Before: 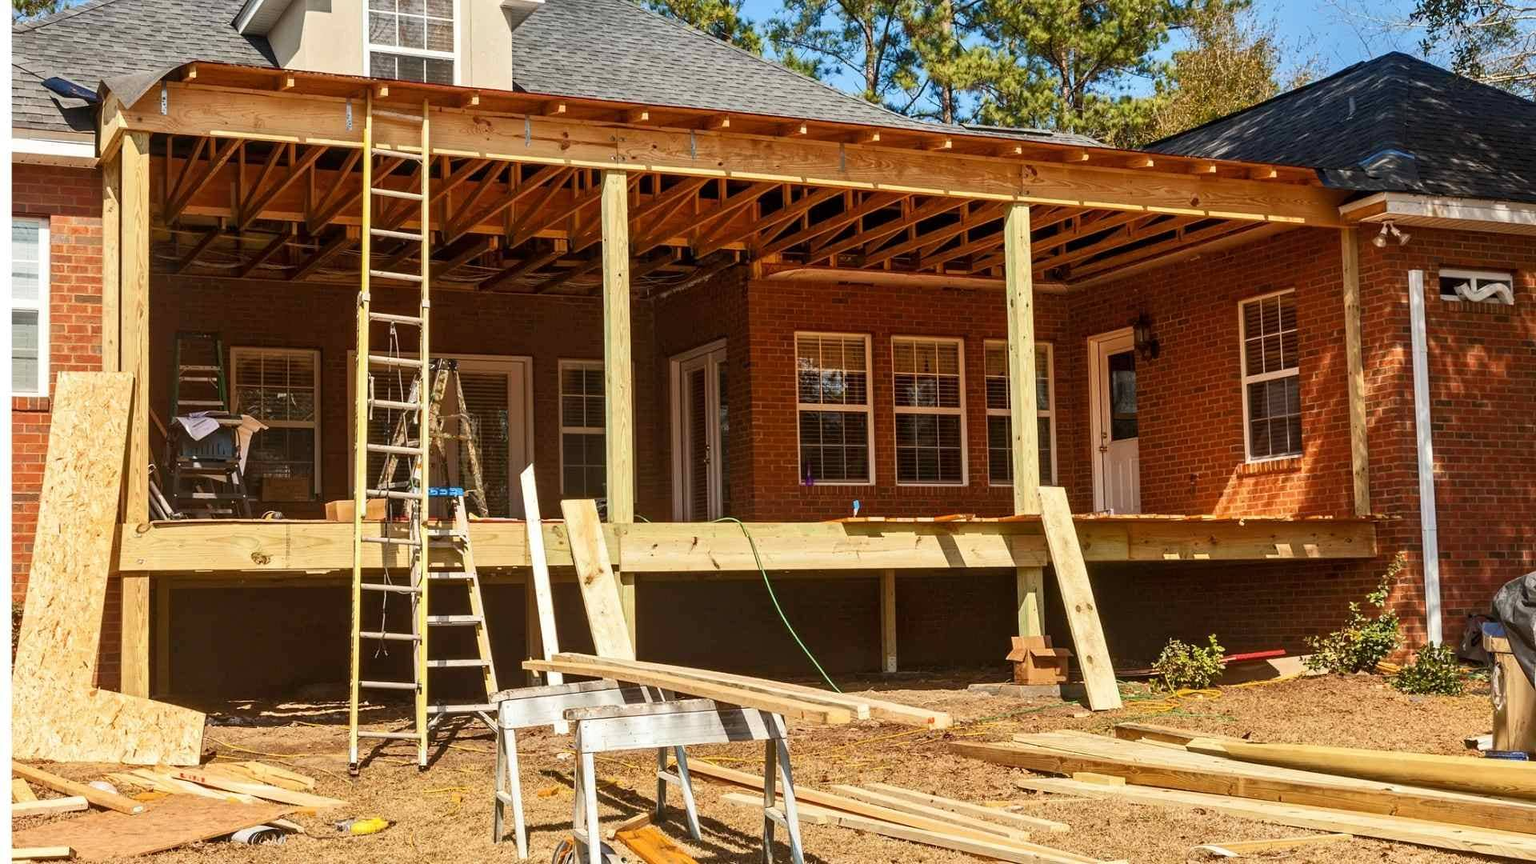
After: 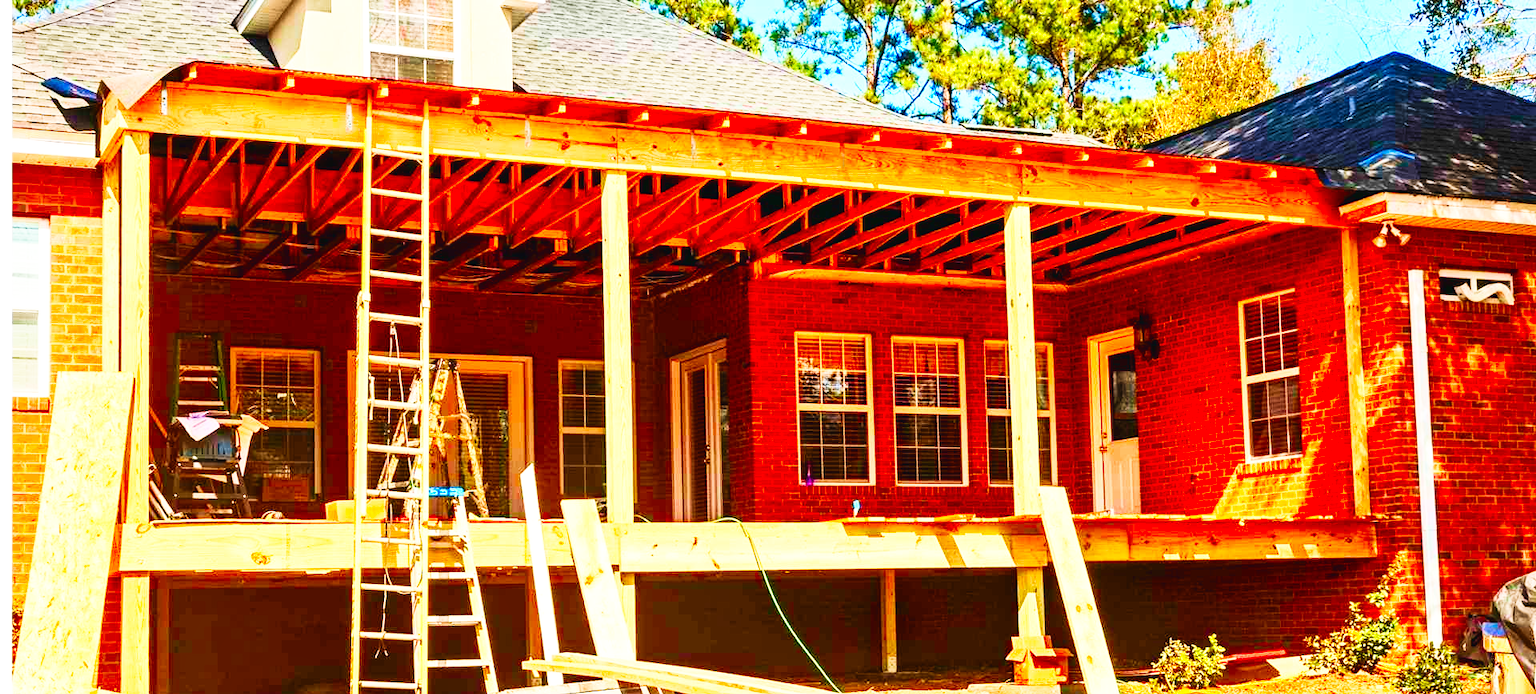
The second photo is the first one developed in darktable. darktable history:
contrast brightness saturation: contrast 0.197, brightness 0.191, saturation 0.798
velvia: strength 44.88%
base curve: curves: ch0 [(0, 0.003) (0.001, 0.002) (0.006, 0.004) (0.02, 0.022) (0.048, 0.086) (0.094, 0.234) (0.162, 0.431) (0.258, 0.629) (0.385, 0.8) (0.548, 0.918) (0.751, 0.988) (1, 1)], preserve colors none
crop: bottom 19.585%
shadows and highlights: shadows 37.56, highlights -26.97, soften with gaussian
